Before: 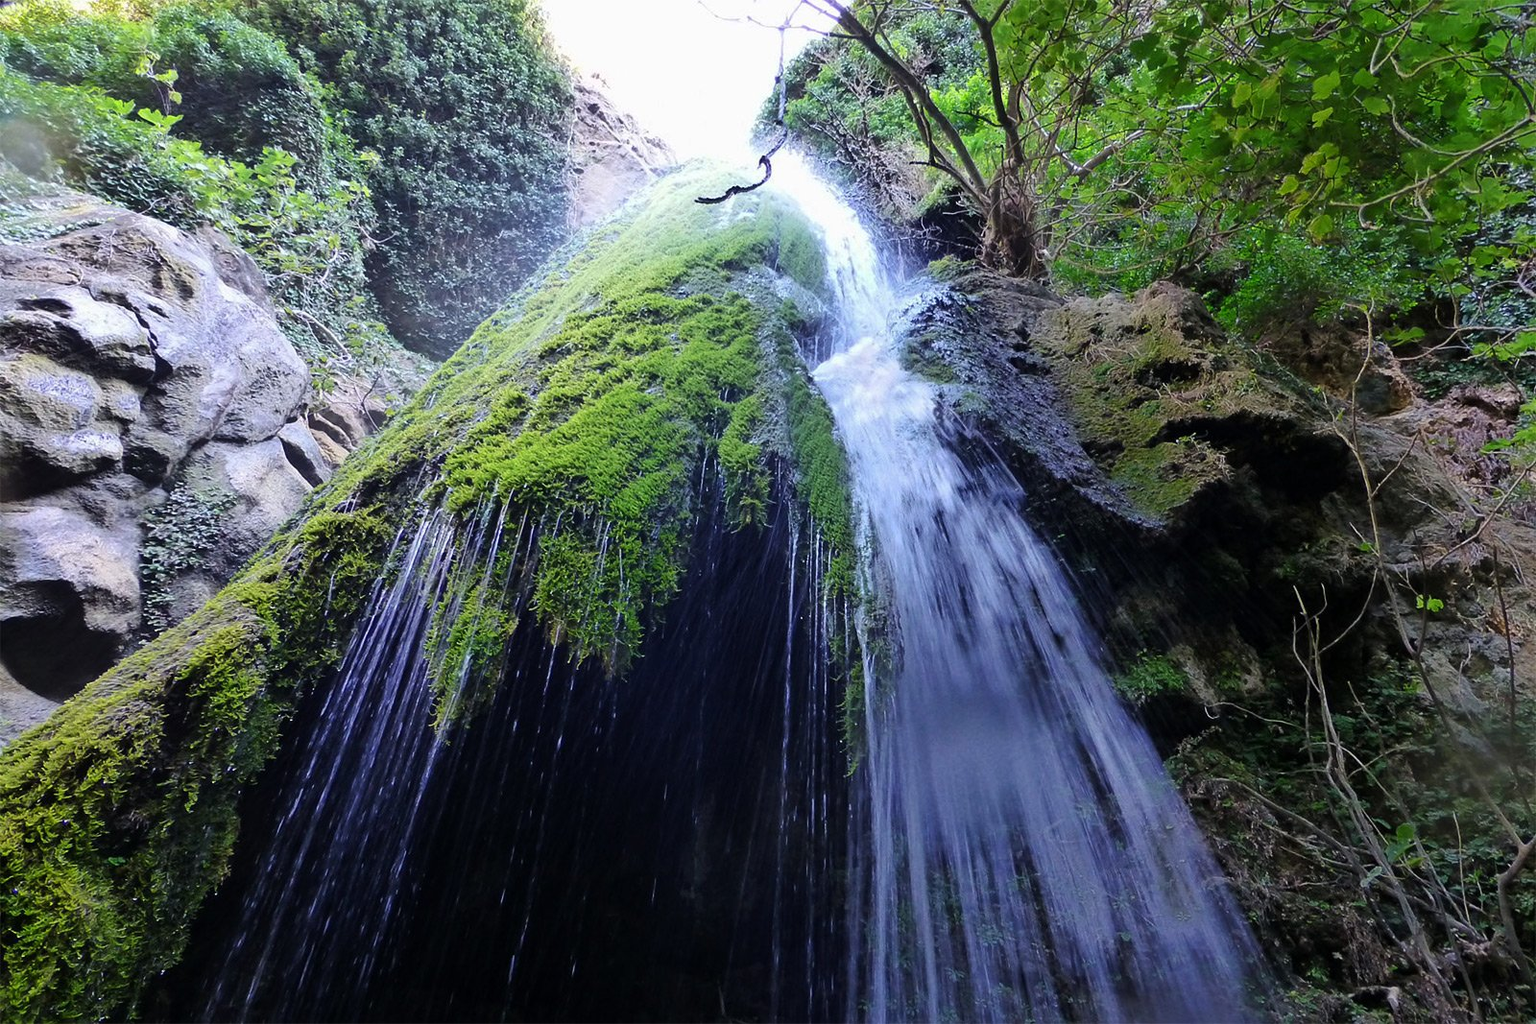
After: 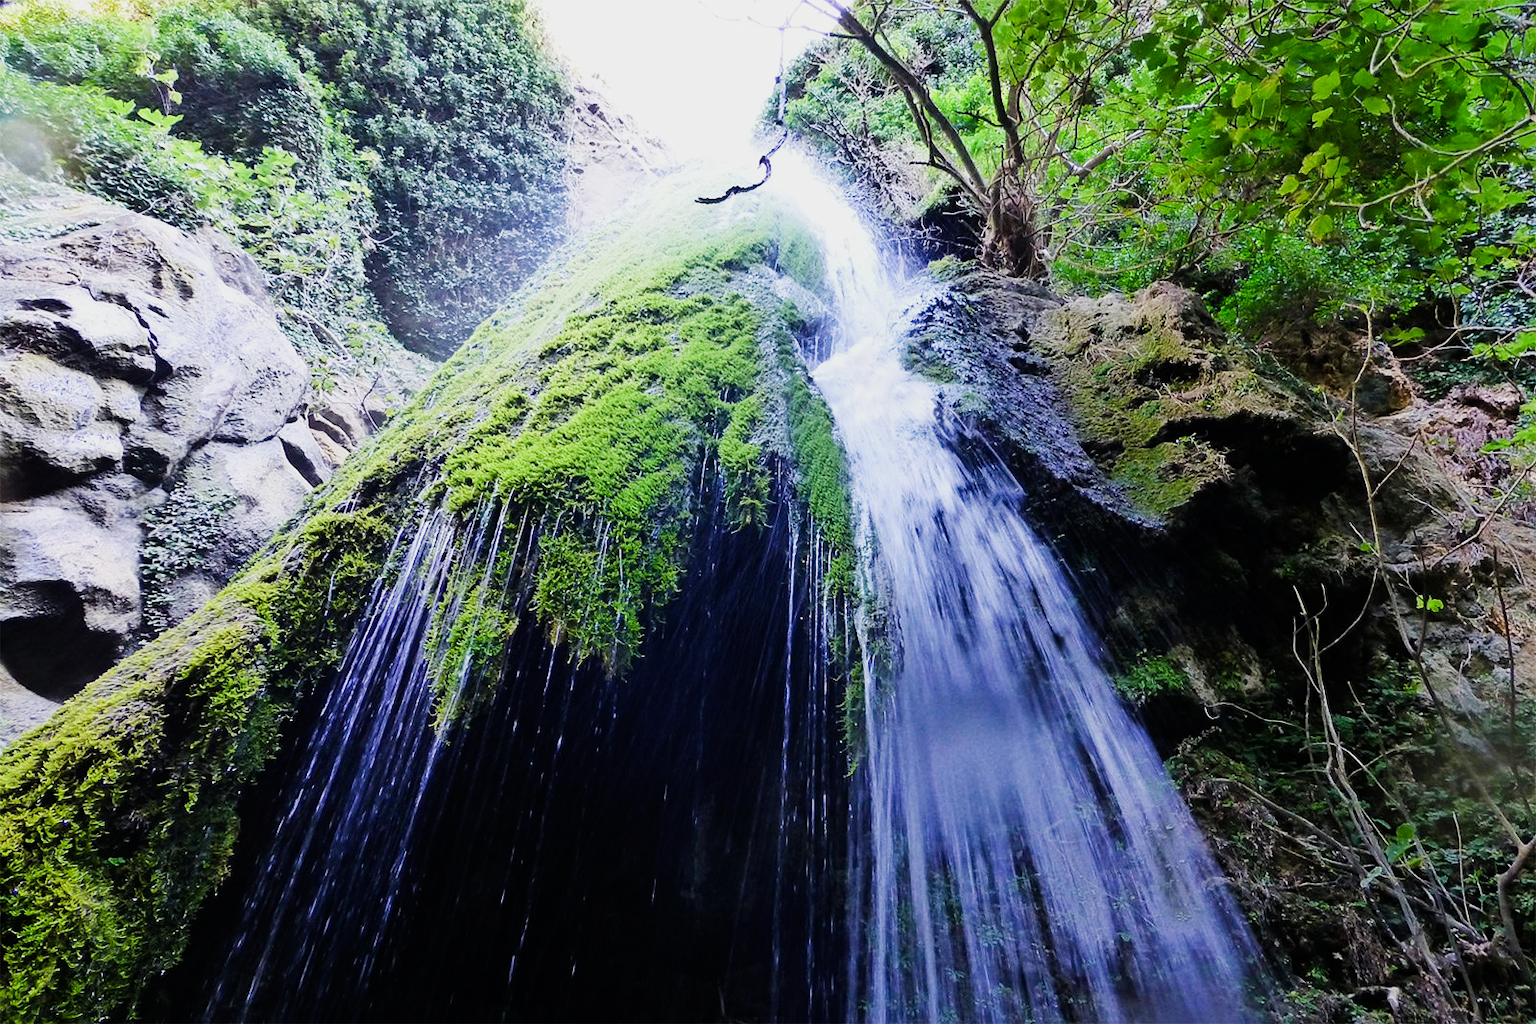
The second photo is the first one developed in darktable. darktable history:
exposure: black level correction 0, exposure 0.7 EV, compensate exposure bias true, compensate highlight preservation false
sigmoid: on, module defaults
